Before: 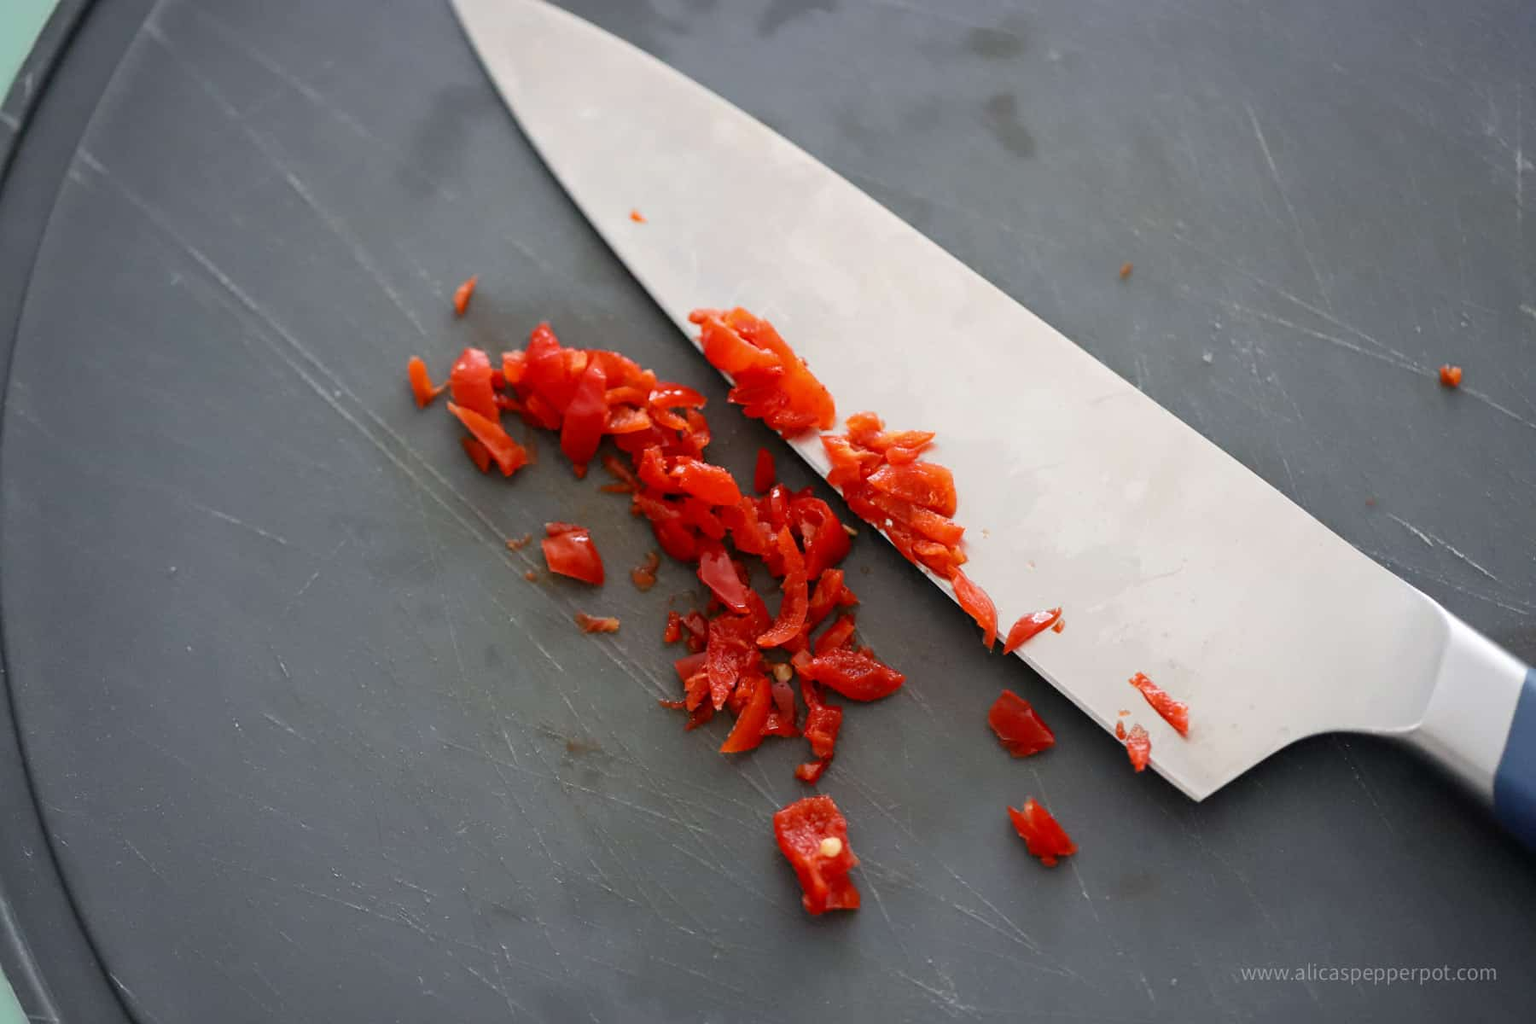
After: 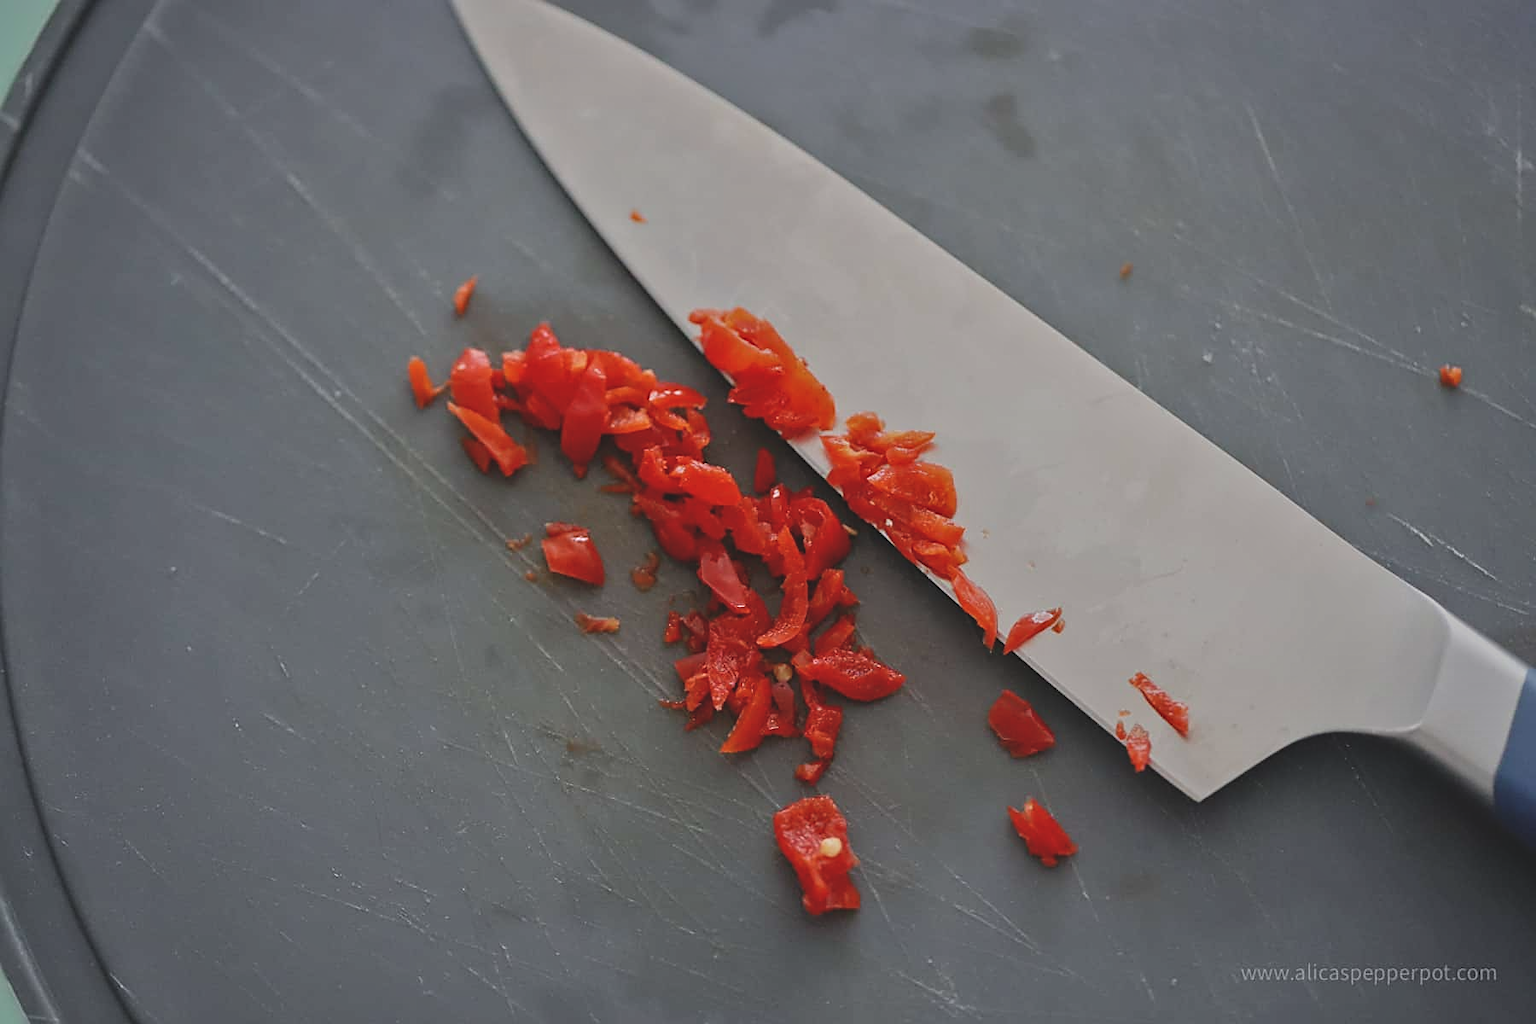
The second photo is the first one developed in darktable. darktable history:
tone equalizer: -8 EV -0.002 EV, -7 EV 0.005 EV, -6 EV -0.008 EV, -5 EV 0.007 EV, -4 EV -0.042 EV, -3 EV -0.233 EV, -2 EV -0.662 EV, -1 EV -0.983 EV, +0 EV -0.969 EV, smoothing diameter 2%, edges refinement/feathering 20, mask exposure compensation -1.57 EV, filter diffusion 5
exposure: black level correction -0.015, exposure -0.125 EV, compensate highlight preservation false
sharpen: on, module defaults
